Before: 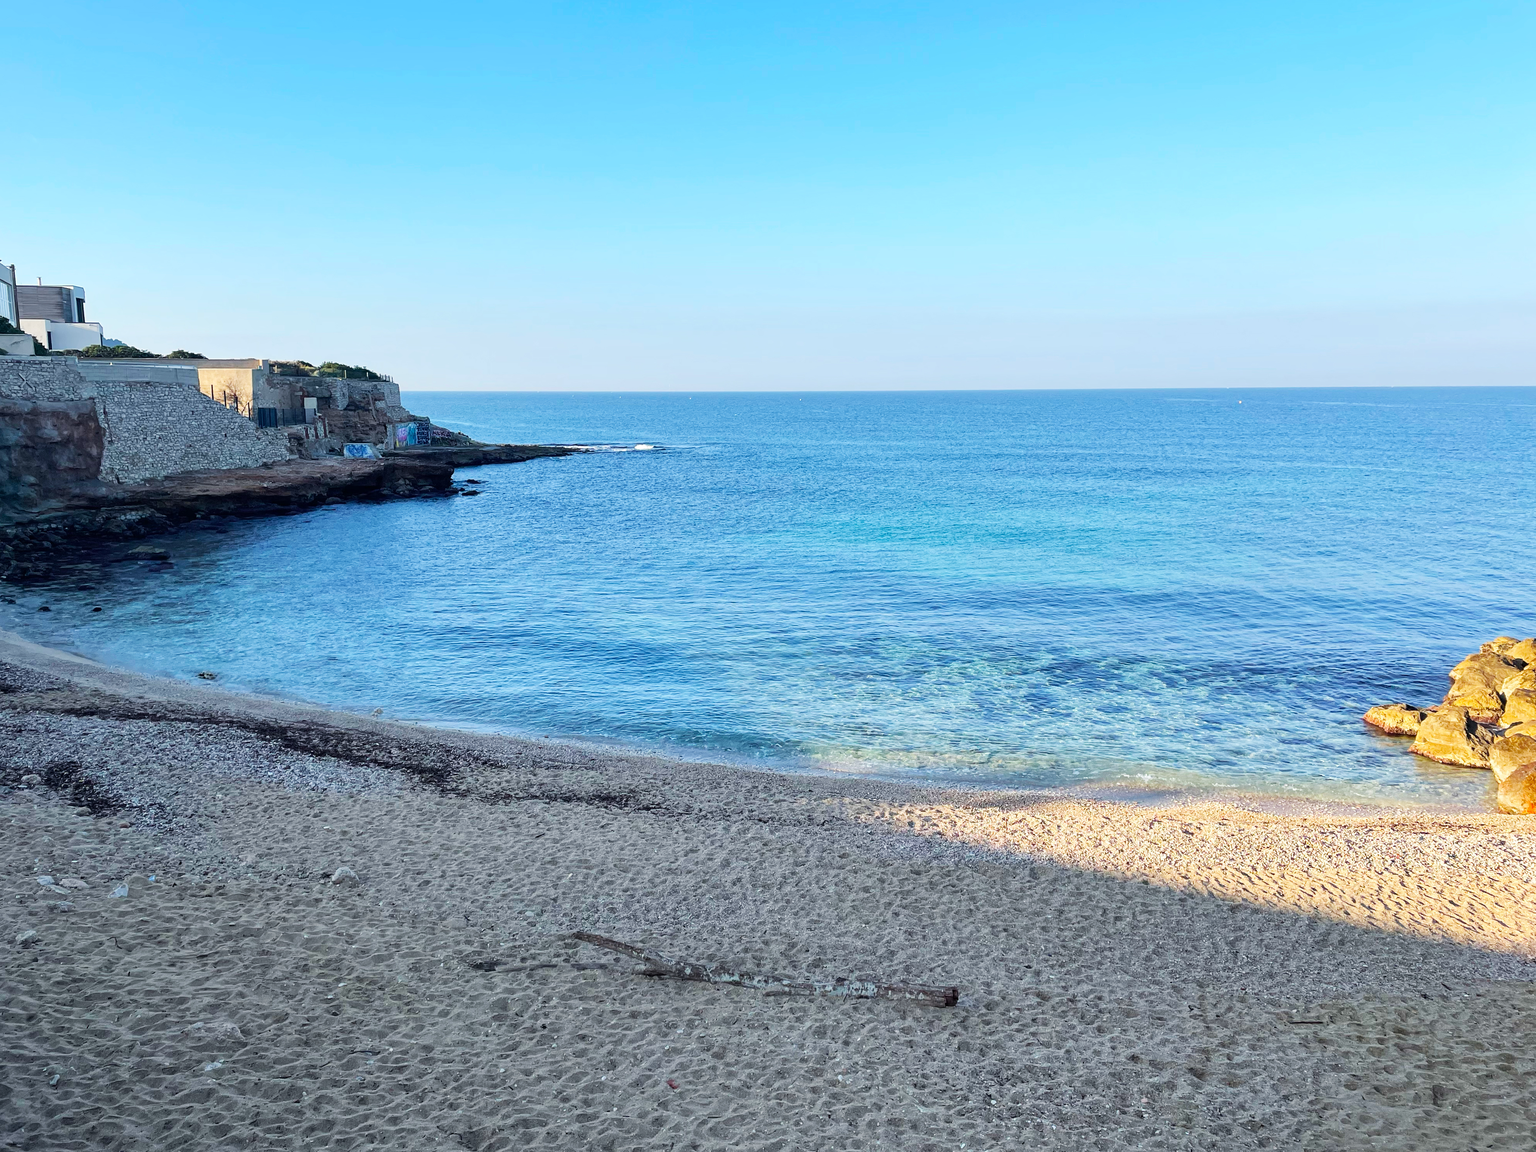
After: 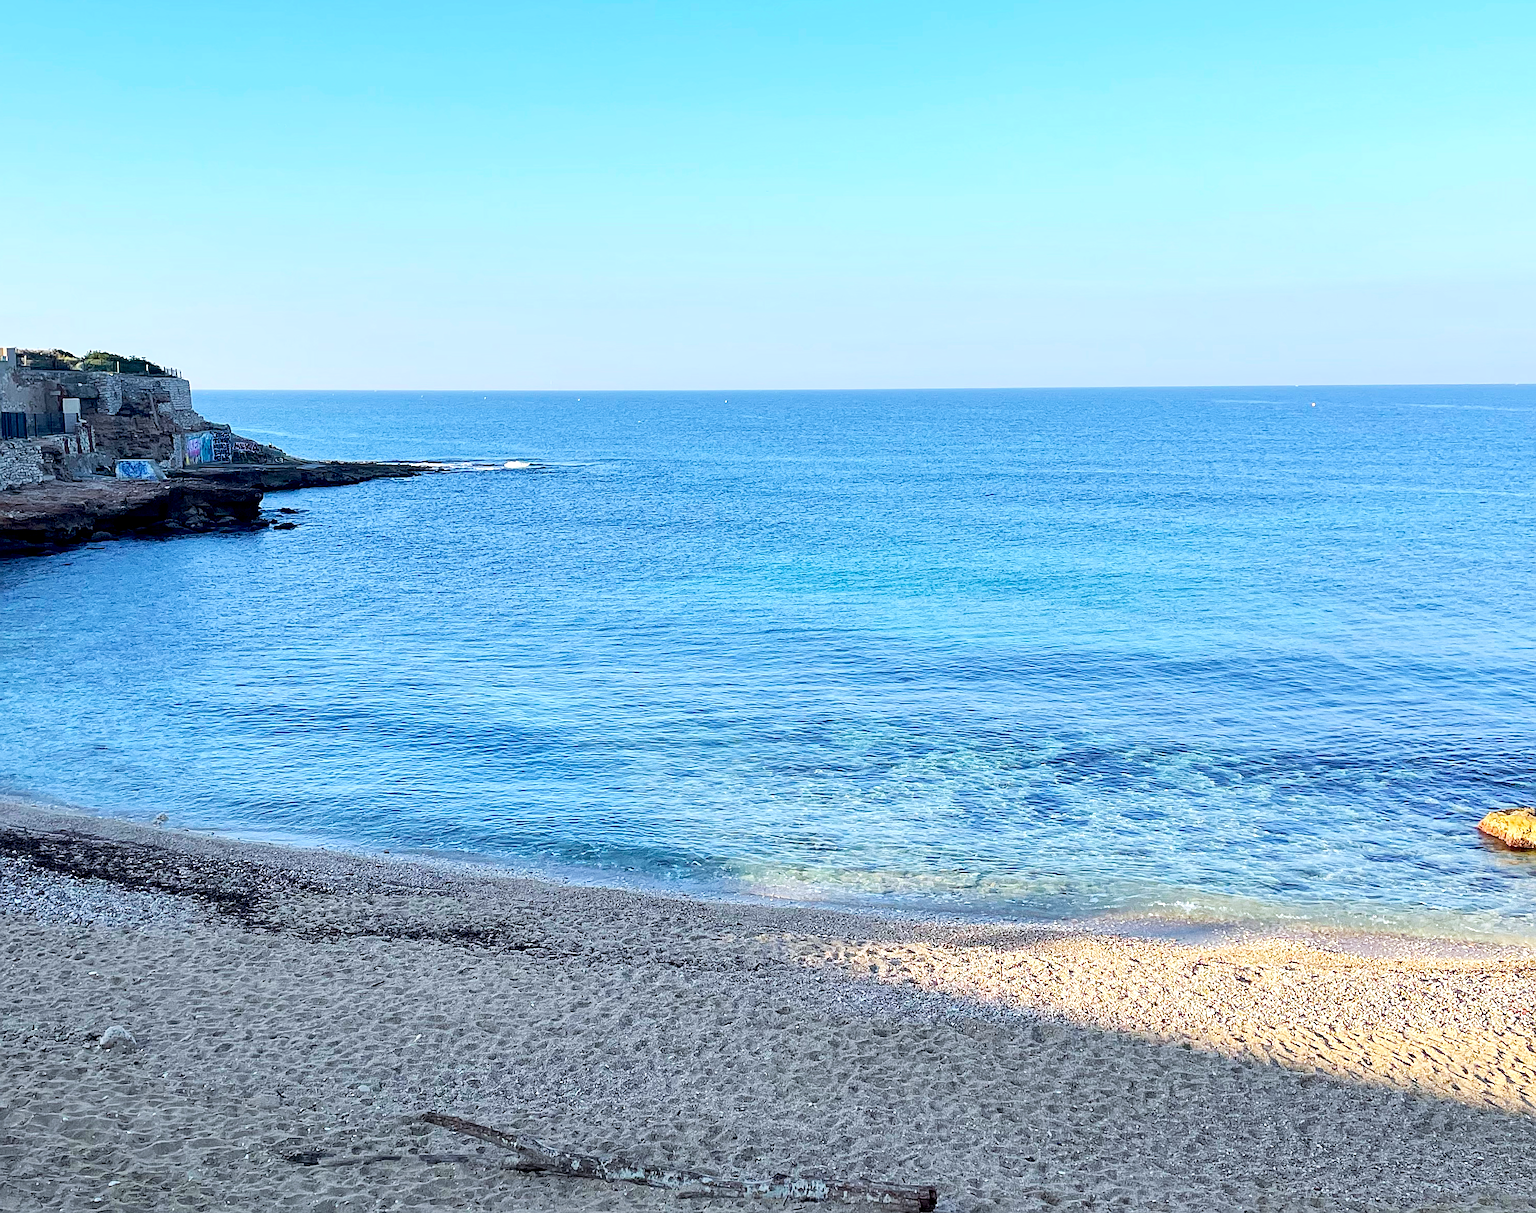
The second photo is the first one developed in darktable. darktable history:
white balance: red 0.98, blue 1.034
crop: left 16.768%, top 8.653%, right 8.362%, bottom 12.485%
sharpen: on, module defaults
exposure: black level correction 0.007, exposure 0.159 EV, compensate highlight preservation false
